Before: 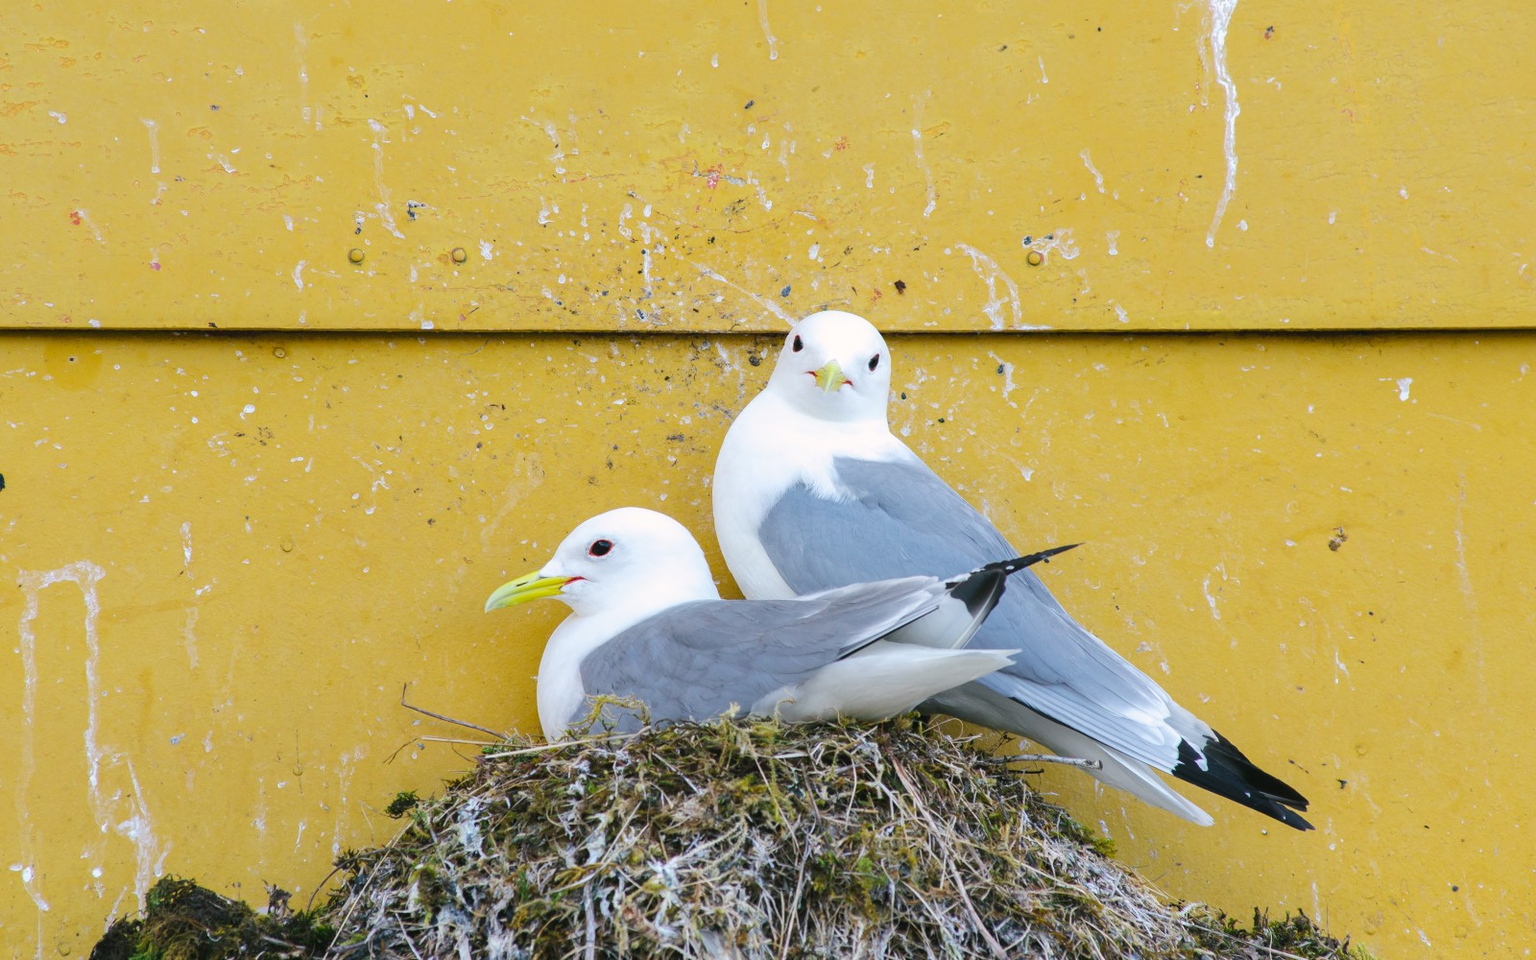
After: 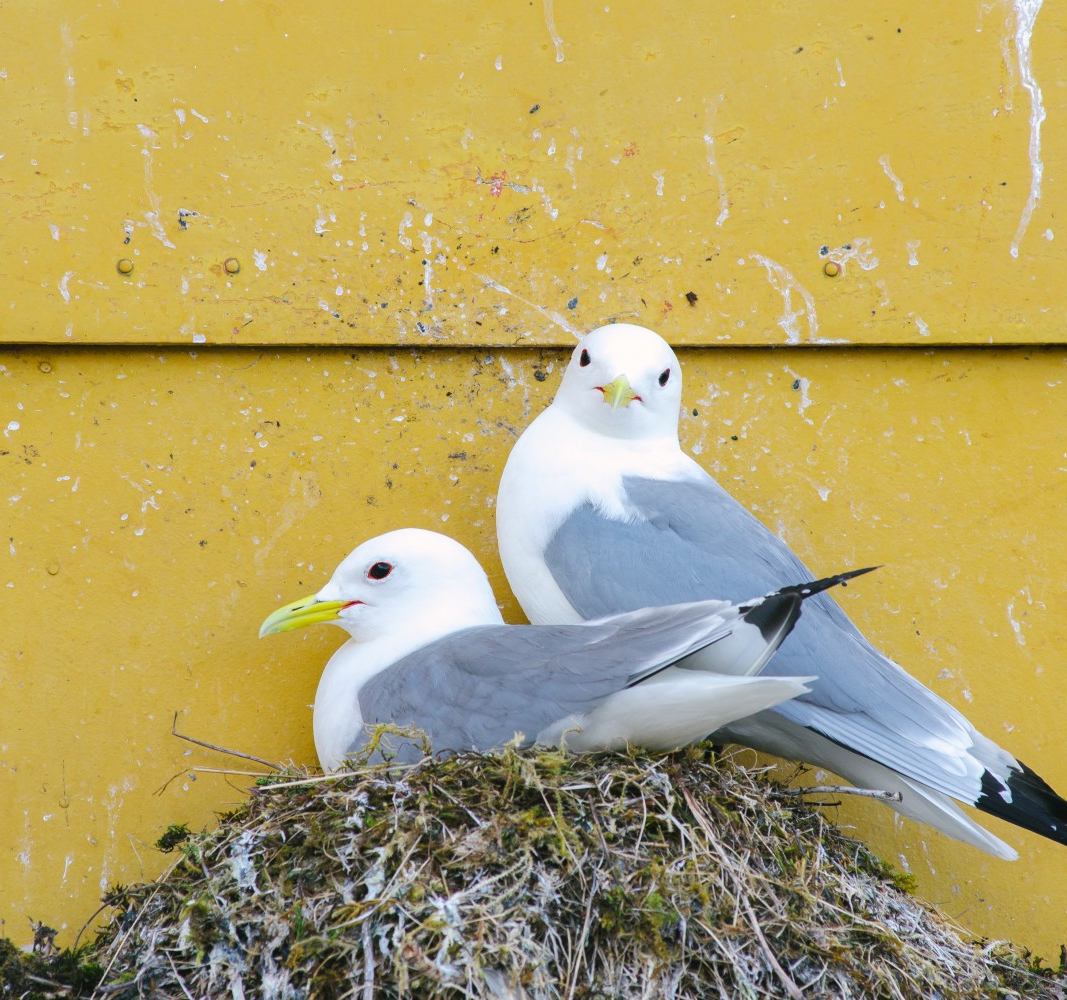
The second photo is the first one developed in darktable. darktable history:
crop: left 15.402%, right 17.856%
